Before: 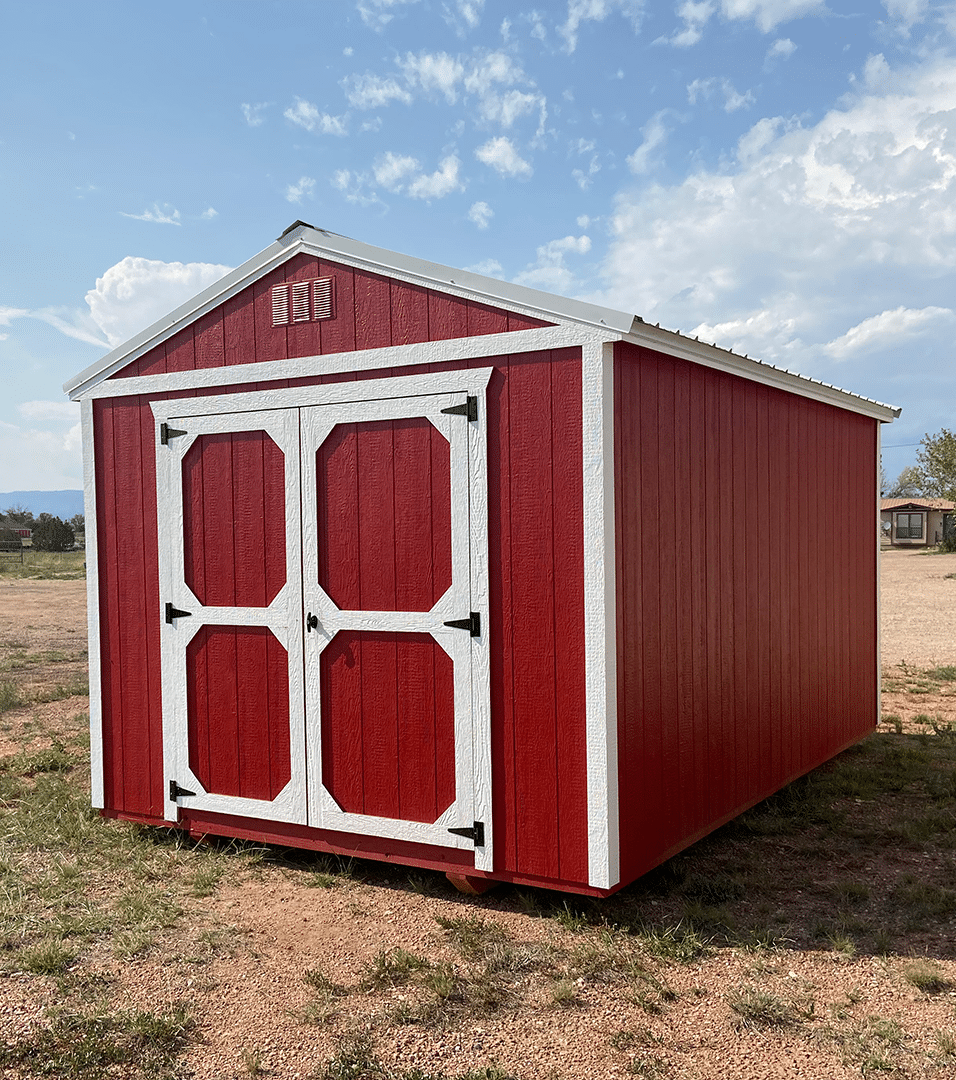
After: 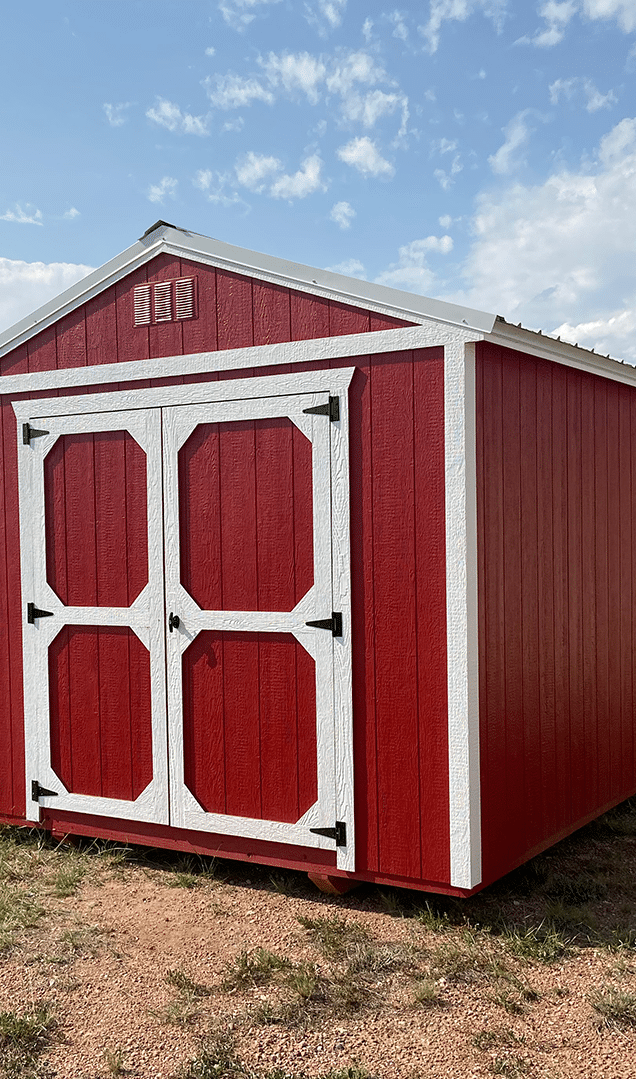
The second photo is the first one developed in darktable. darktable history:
base curve: preserve colors none
crop and rotate: left 14.487%, right 18.916%
